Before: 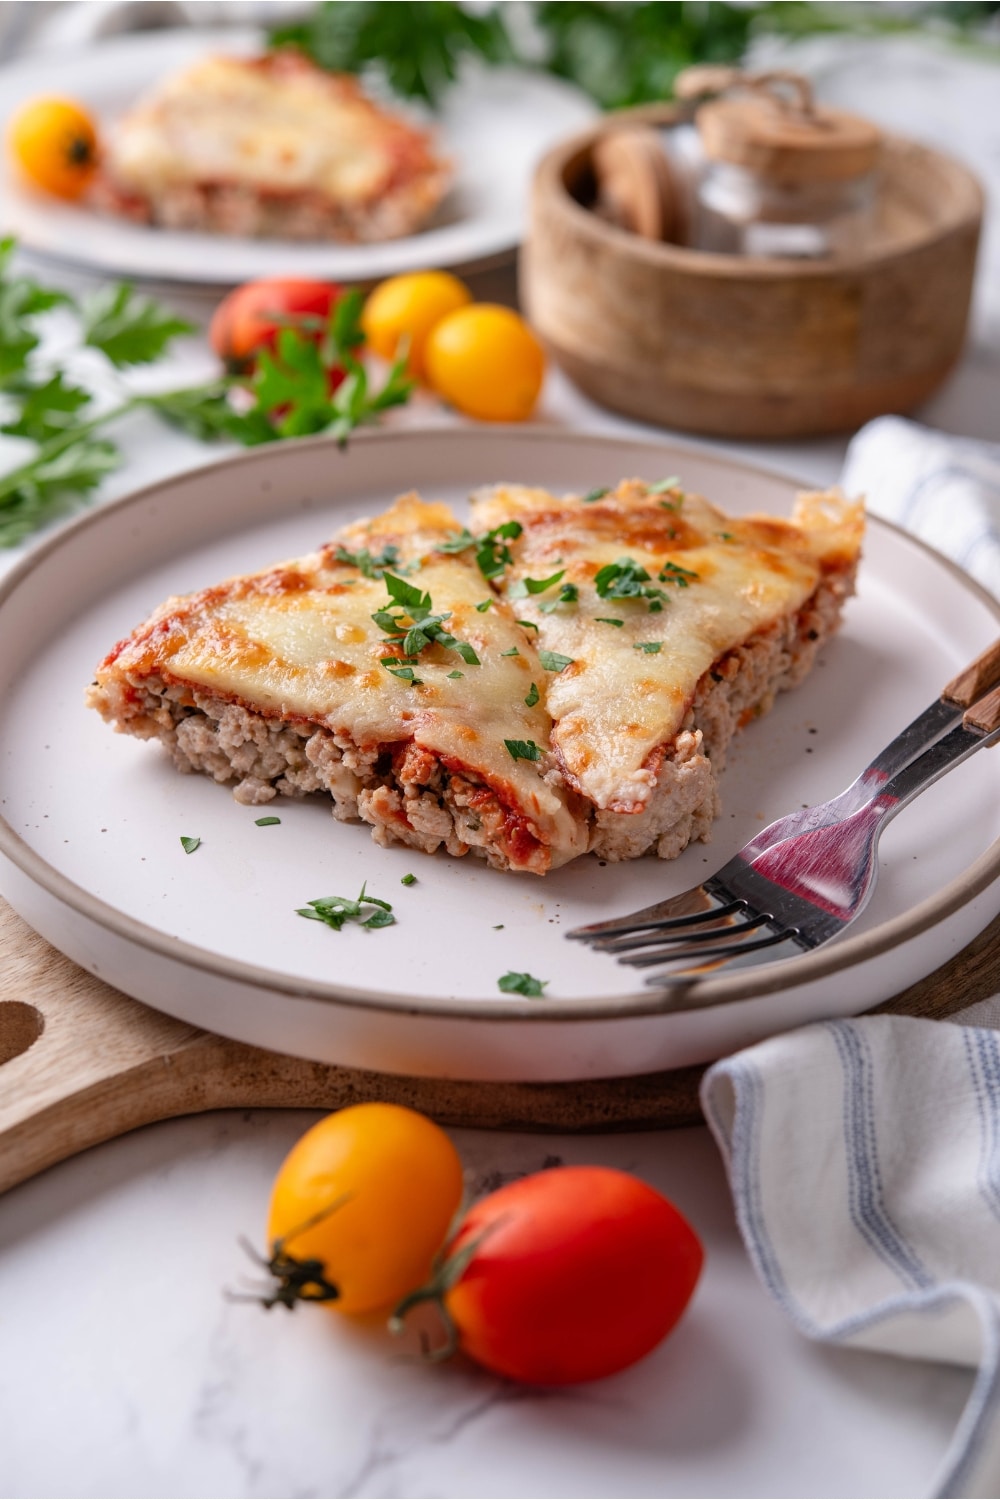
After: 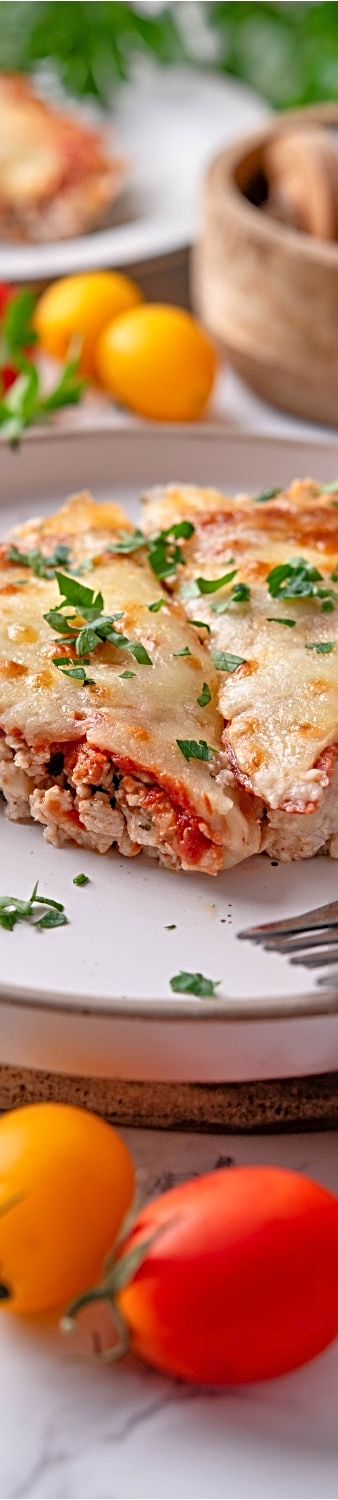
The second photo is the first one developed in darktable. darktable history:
crop: left 32.89%, right 33.309%
sharpen: radius 3.97
tone equalizer: -7 EV 0.153 EV, -6 EV 0.588 EV, -5 EV 1.12 EV, -4 EV 1.37 EV, -3 EV 1.15 EV, -2 EV 0.6 EV, -1 EV 0.163 EV
